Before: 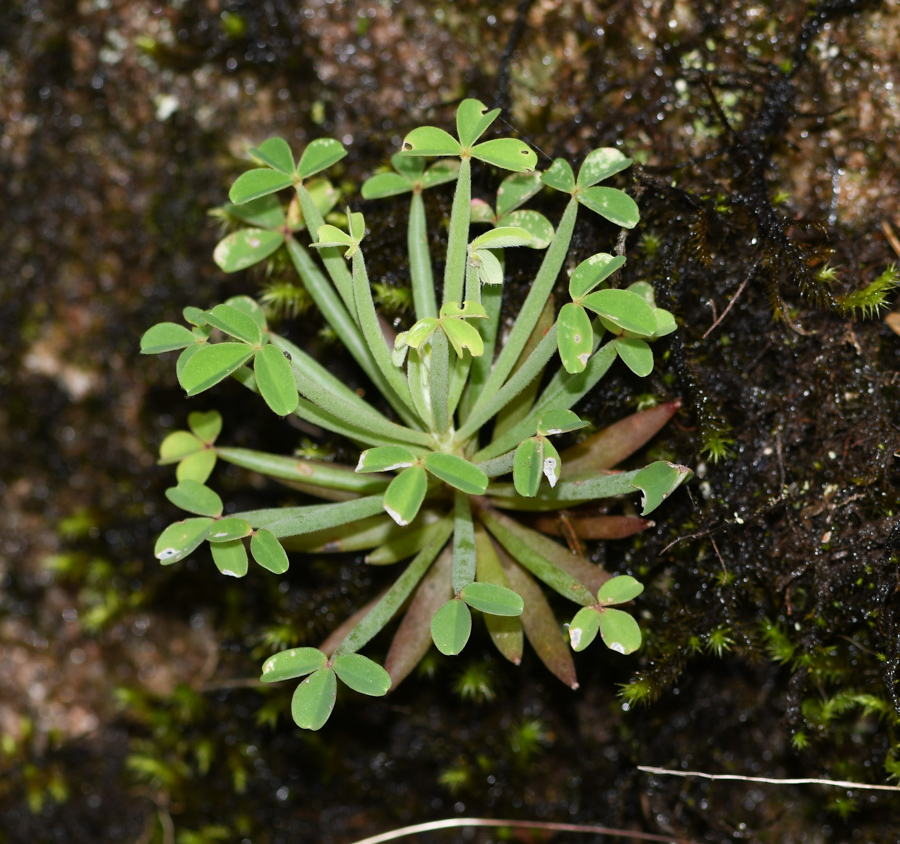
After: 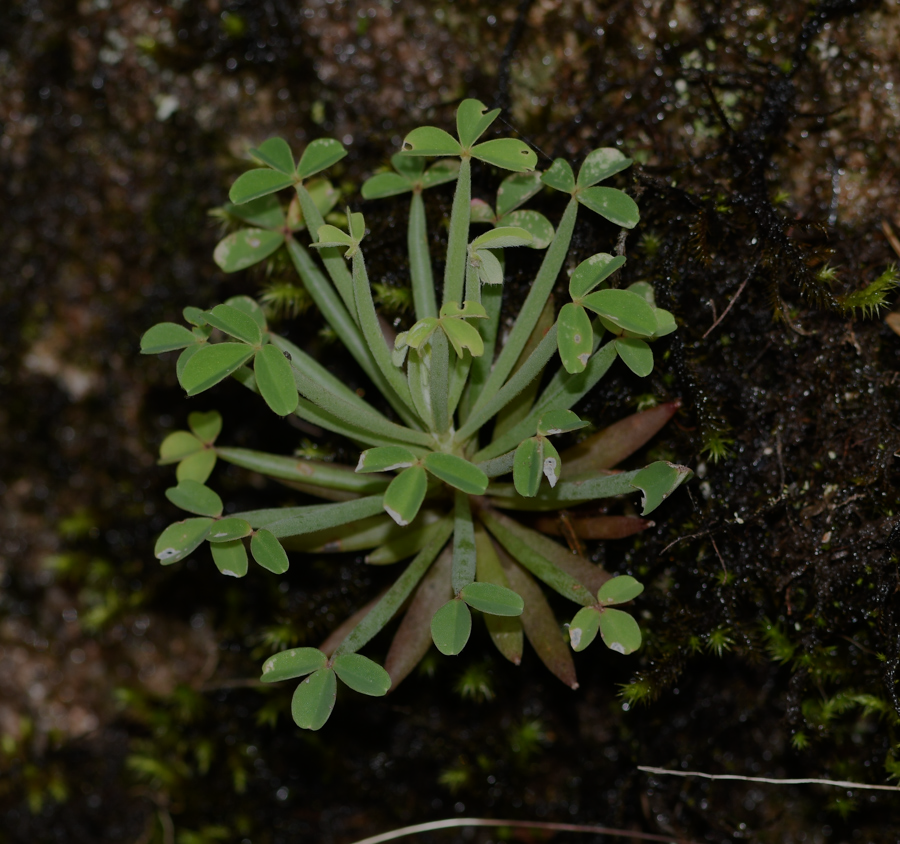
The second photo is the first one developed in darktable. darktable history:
exposure: exposure -1.444 EV, compensate exposure bias true, compensate highlight preservation false
